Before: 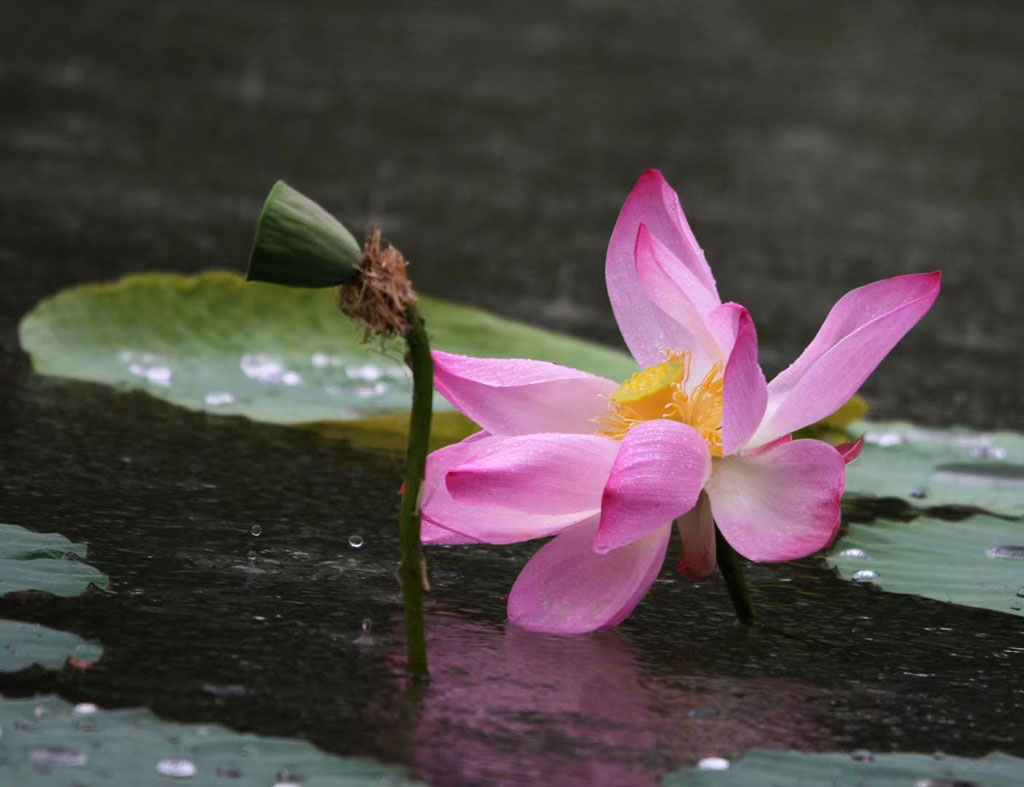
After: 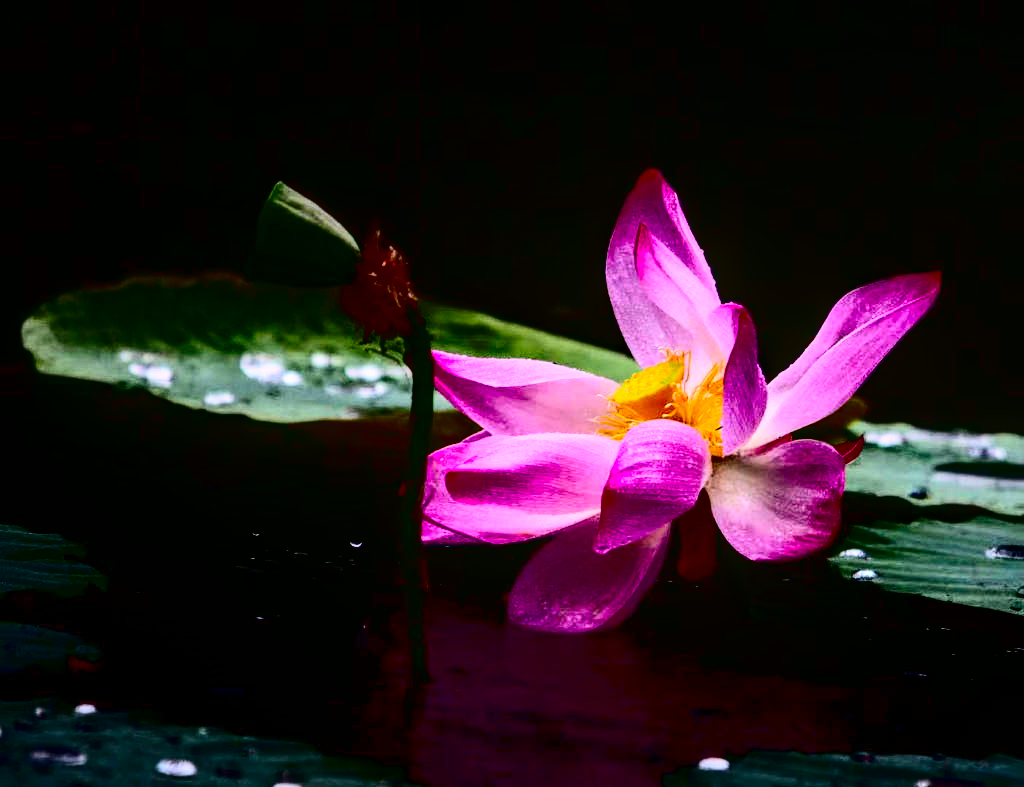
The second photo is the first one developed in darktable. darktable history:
contrast brightness saturation: contrast 0.771, brightness -0.98, saturation 0.993
local contrast: detail 130%
